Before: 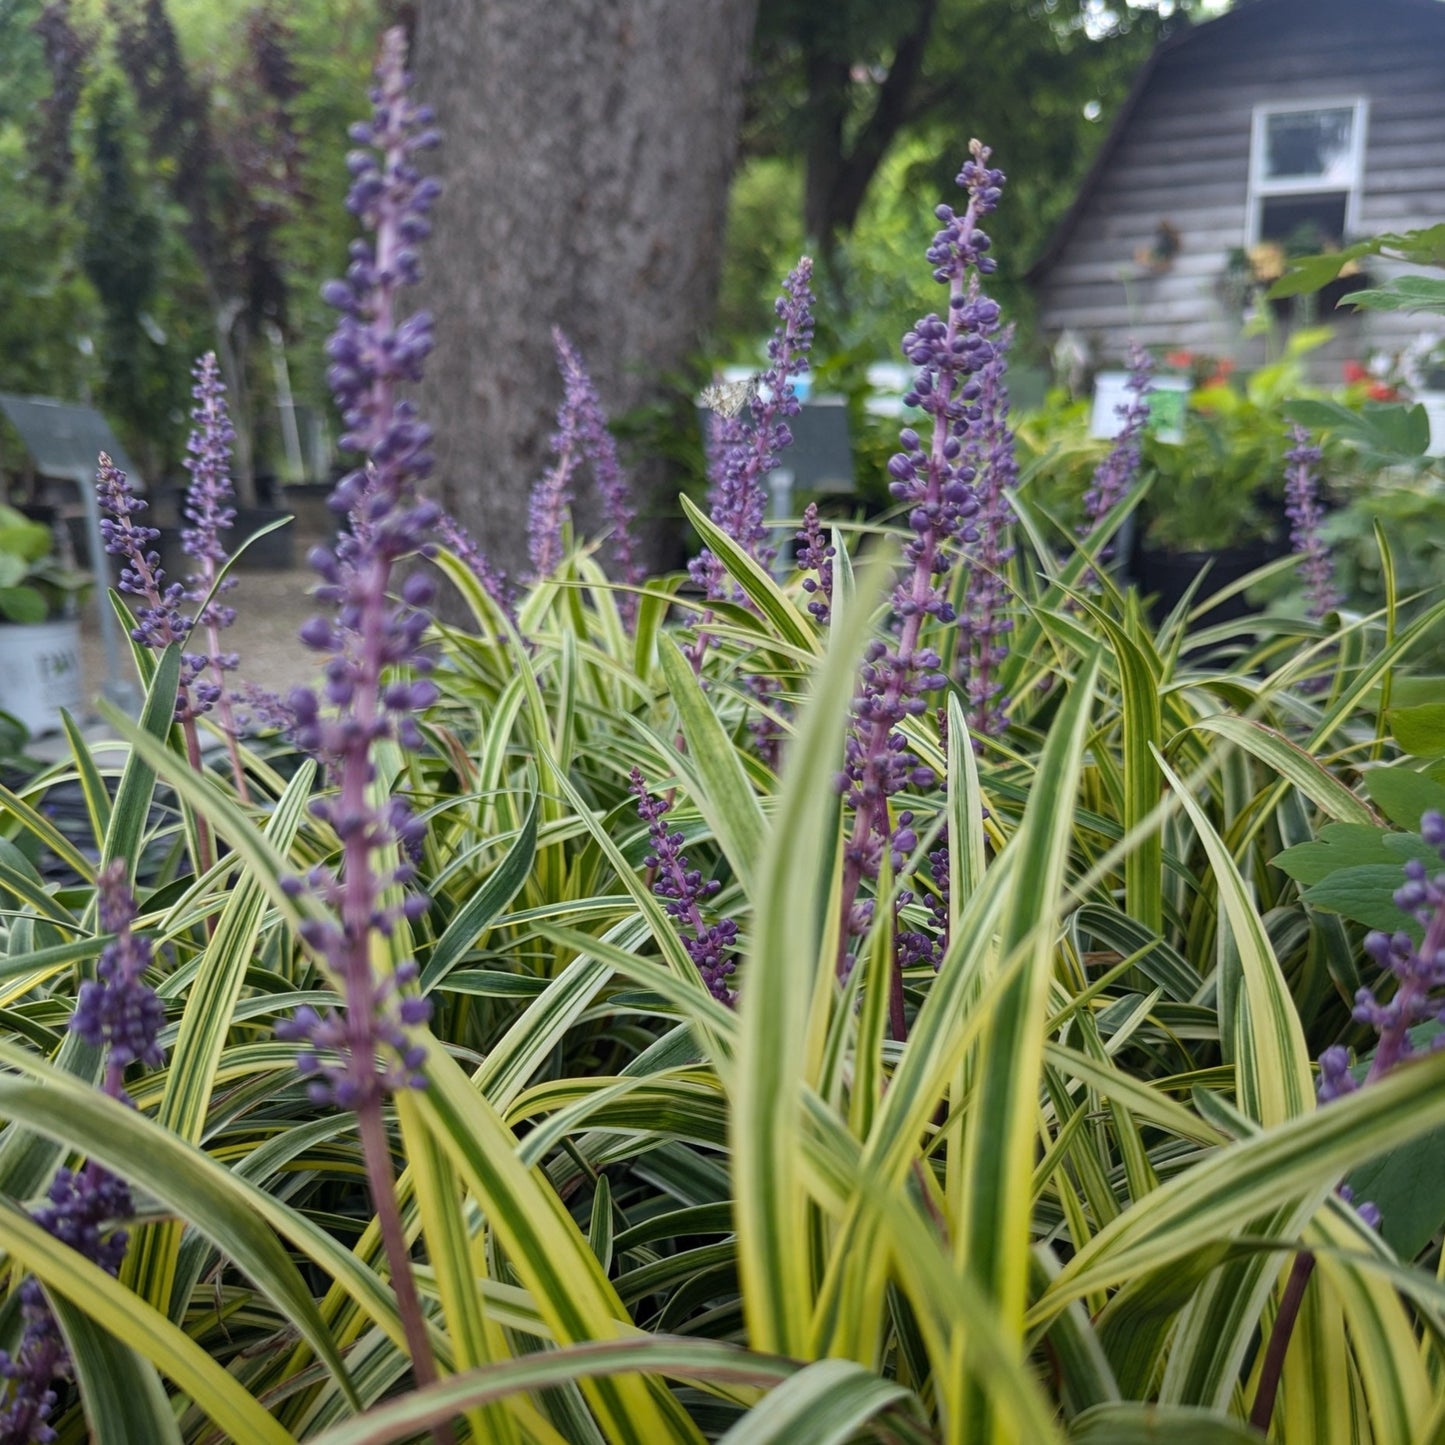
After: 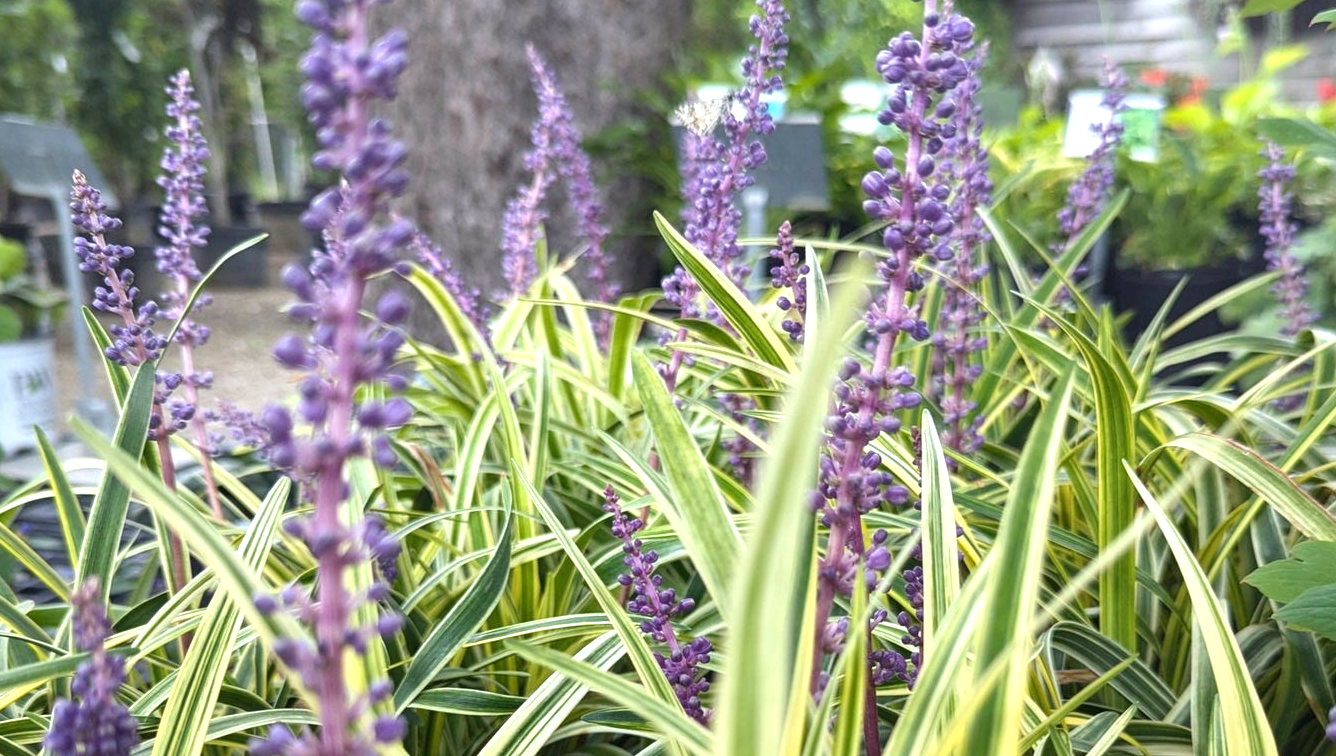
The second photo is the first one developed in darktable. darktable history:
crop: left 1.822%, top 19.564%, right 5.463%, bottom 28.027%
tone curve: color space Lab, independent channels, preserve colors none
exposure: exposure 0.951 EV, compensate exposure bias true, compensate highlight preservation false
